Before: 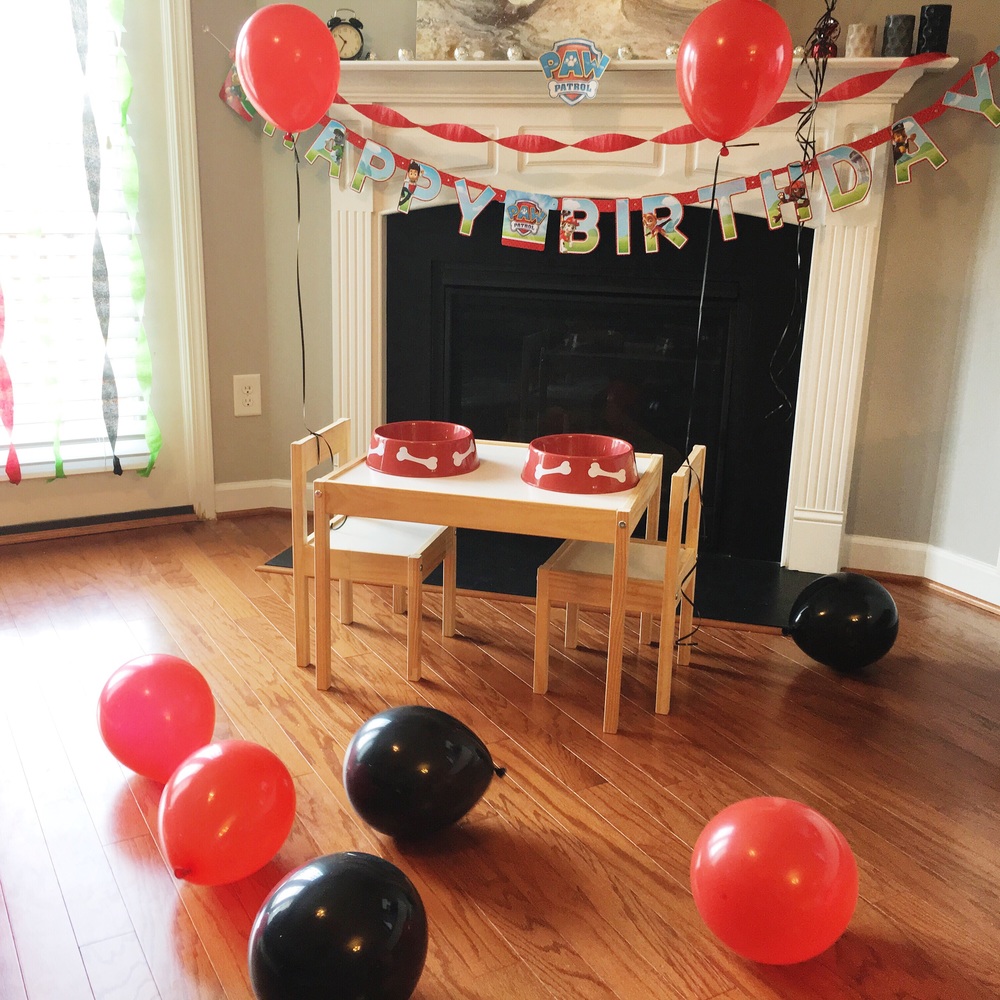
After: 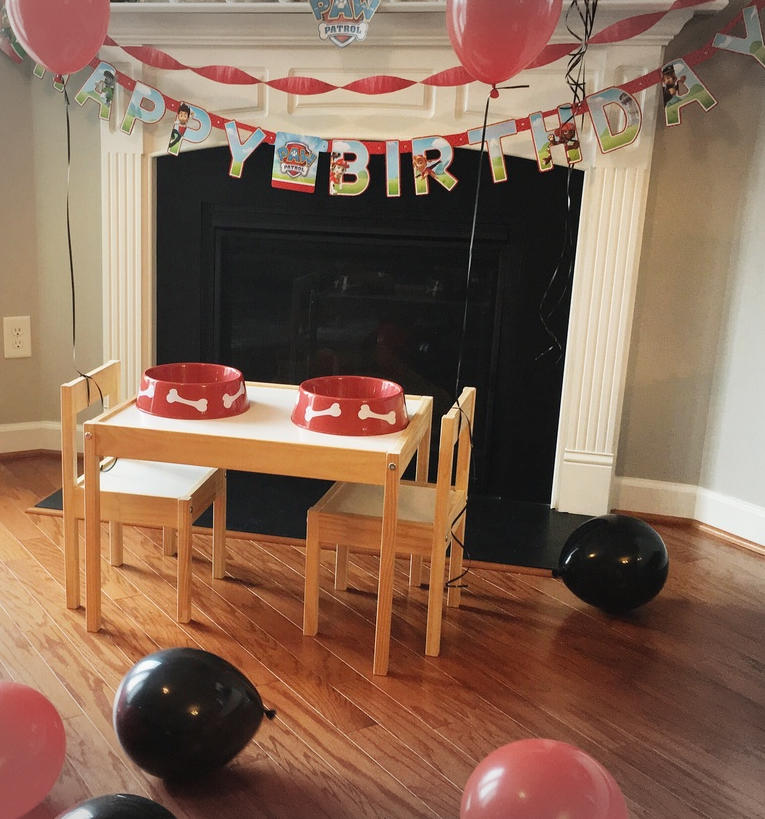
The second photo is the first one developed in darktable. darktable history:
crop: left 23.095%, top 5.827%, bottom 11.854%
vignetting: fall-off start 100%, brightness -0.282, width/height ratio 1.31
